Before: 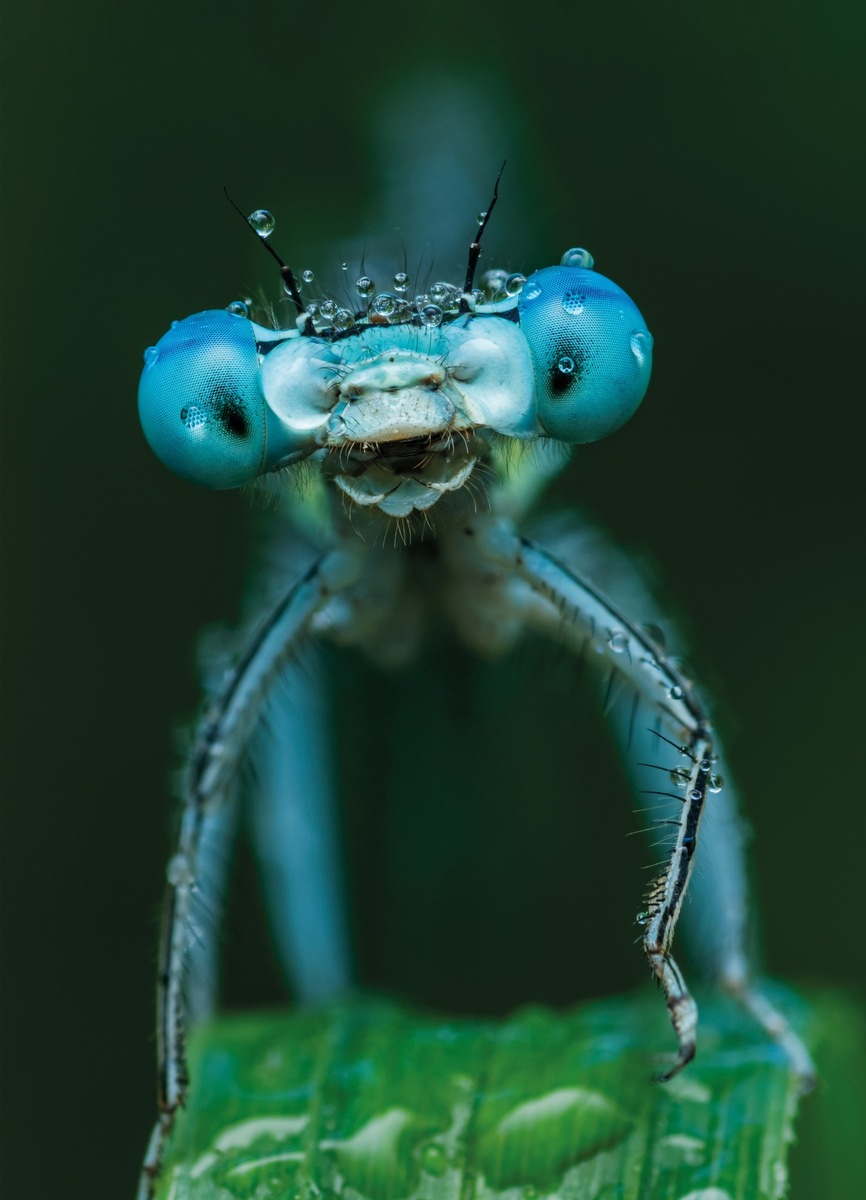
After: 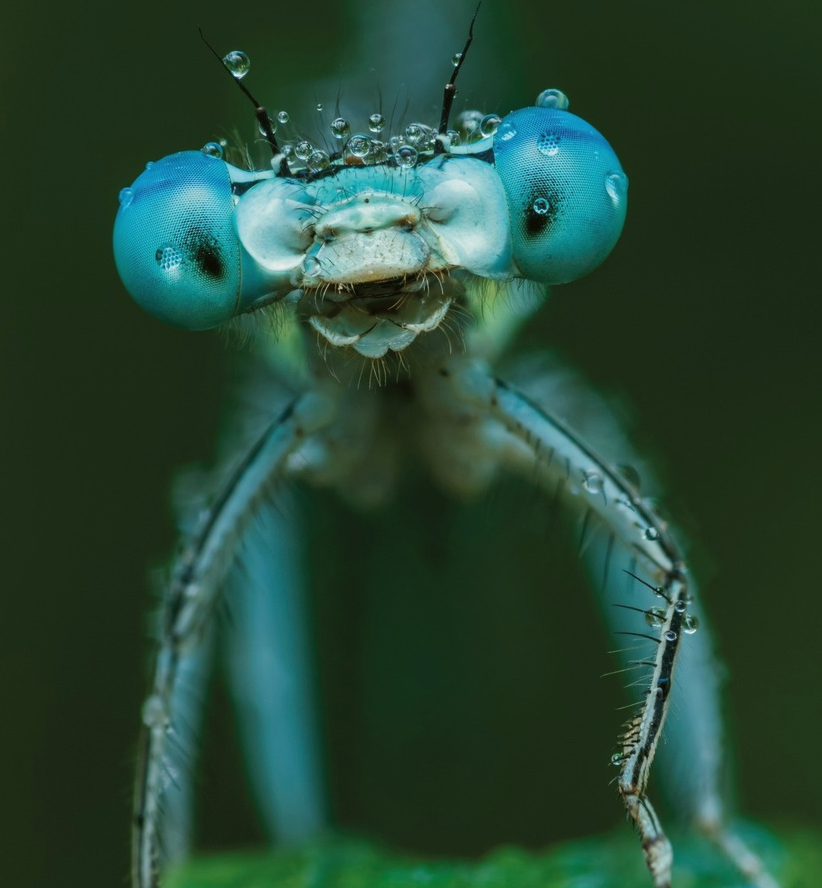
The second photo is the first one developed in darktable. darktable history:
color balance: mode lift, gamma, gain (sRGB), lift [1.04, 1, 1, 0.97], gamma [1.01, 1, 1, 0.97], gain [0.96, 1, 1, 0.97]
crop and rotate: left 2.991%, top 13.302%, right 1.981%, bottom 12.636%
